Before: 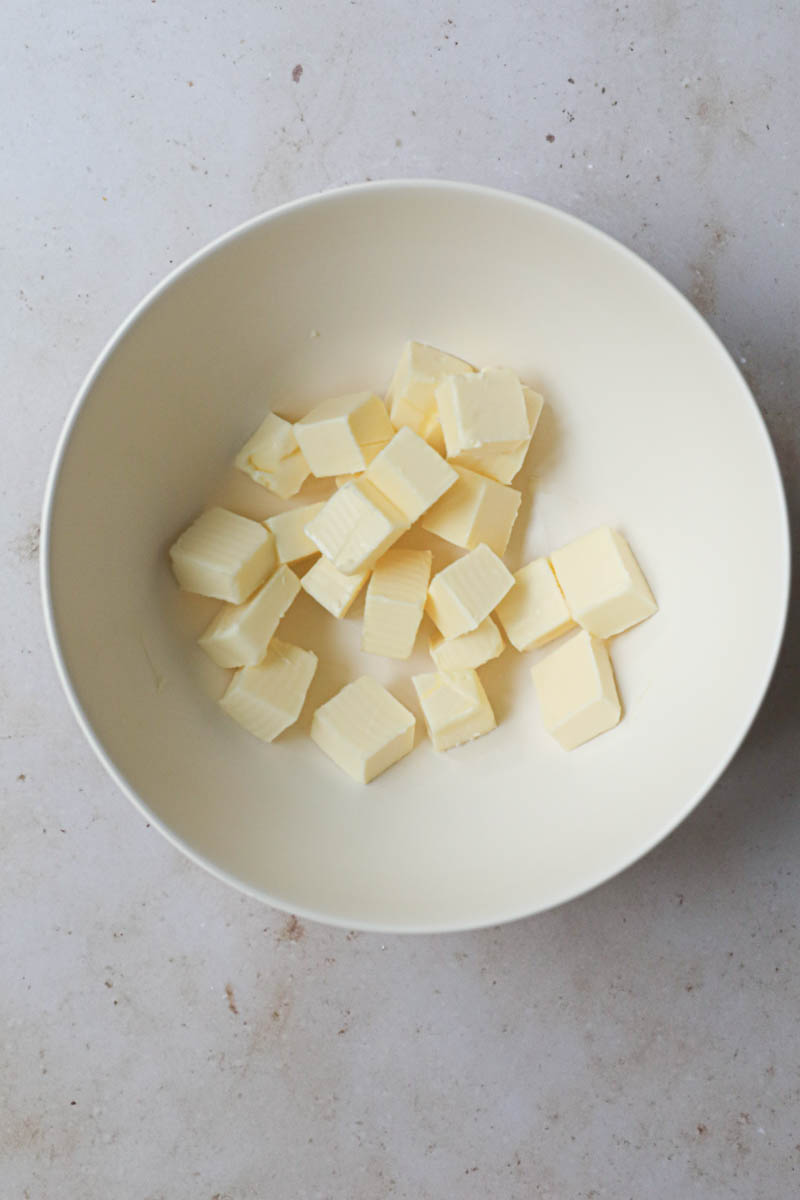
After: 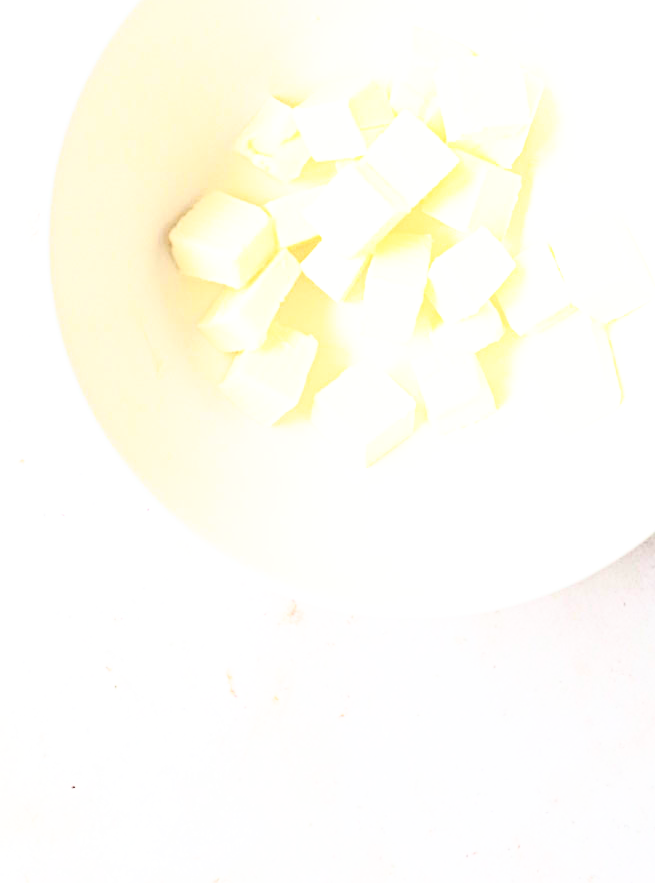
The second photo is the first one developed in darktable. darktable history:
crop: top 26.403%, right 18.049%
contrast brightness saturation: contrast 0.495, saturation -0.099
exposure: exposure 0.752 EV, compensate exposure bias true, compensate highlight preservation false
base curve: curves: ch0 [(0, 0) (0.026, 0.03) (0.109, 0.232) (0.351, 0.748) (0.669, 0.968) (1, 1)], preserve colors none
